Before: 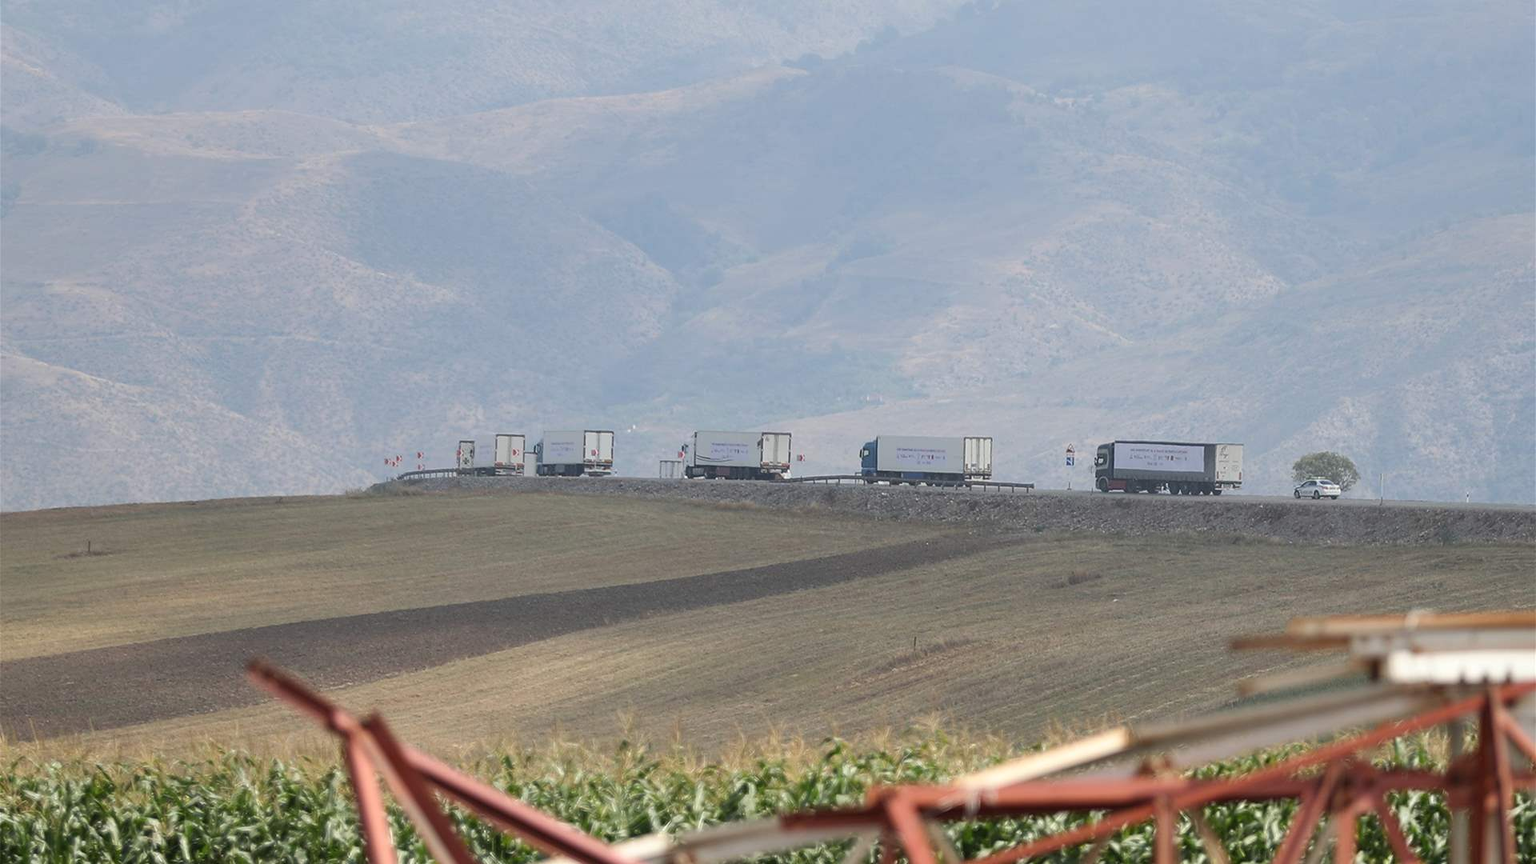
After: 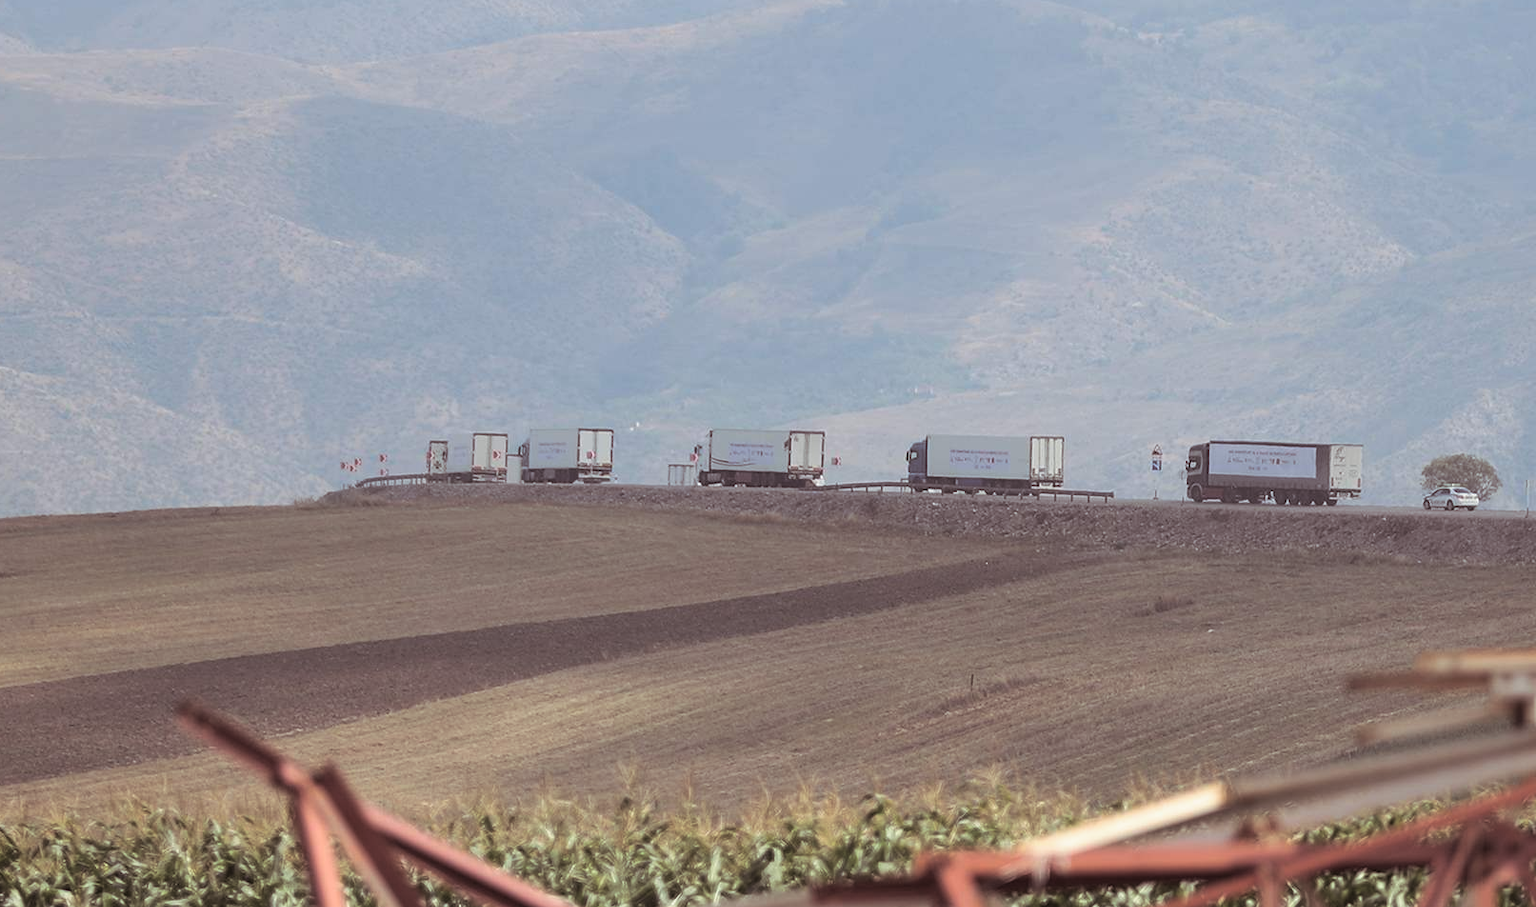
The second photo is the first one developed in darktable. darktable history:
split-toning: shadows › saturation 0.24, highlights › hue 54°, highlights › saturation 0.24
crop: left 6.446%, top 8.188%, right 9.538%, bottom 3.548%
